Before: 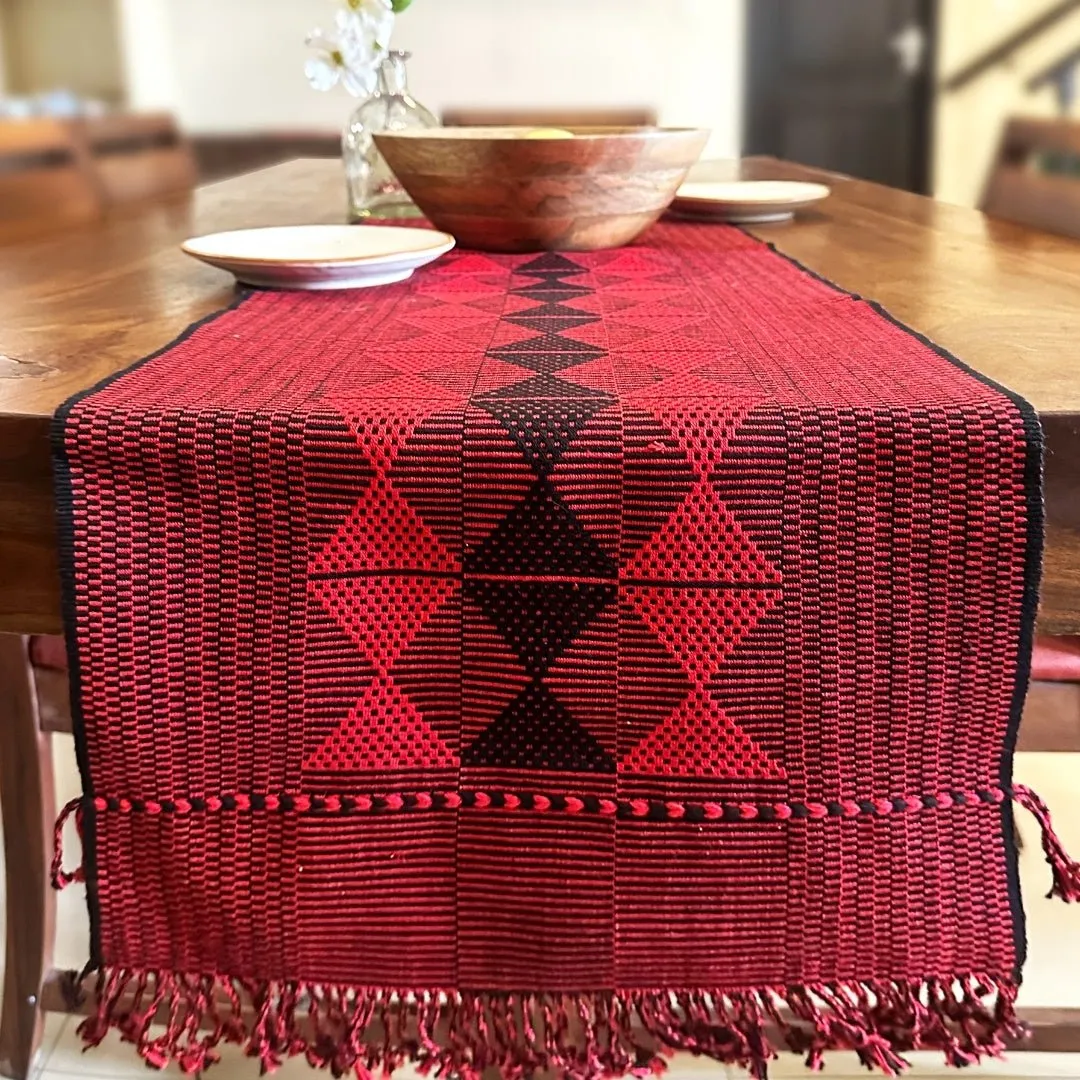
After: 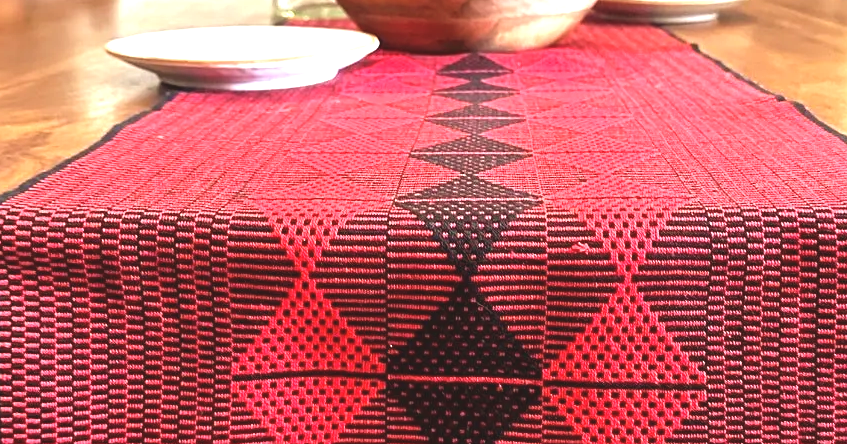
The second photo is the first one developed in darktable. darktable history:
exposure: black level correction -0.005, exposure 1.005 EV, compensate exposure bias true, compensate highlight preservation false
crop: left 7.097%, top 18.501%, right 14.412%, bottom 40.302%
